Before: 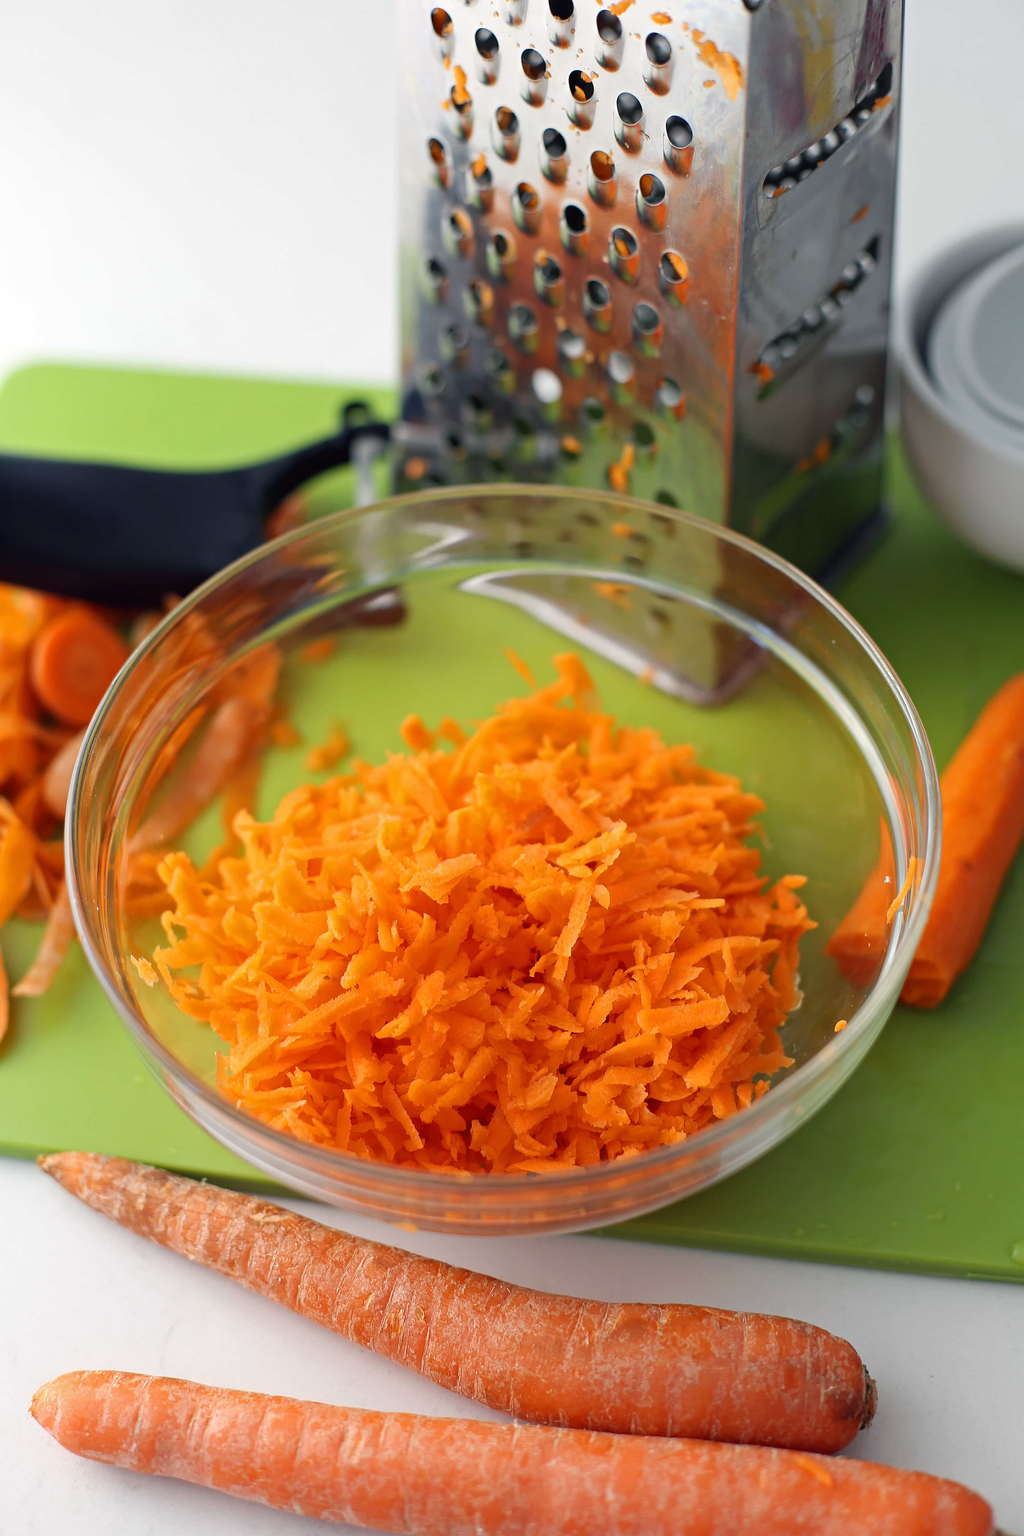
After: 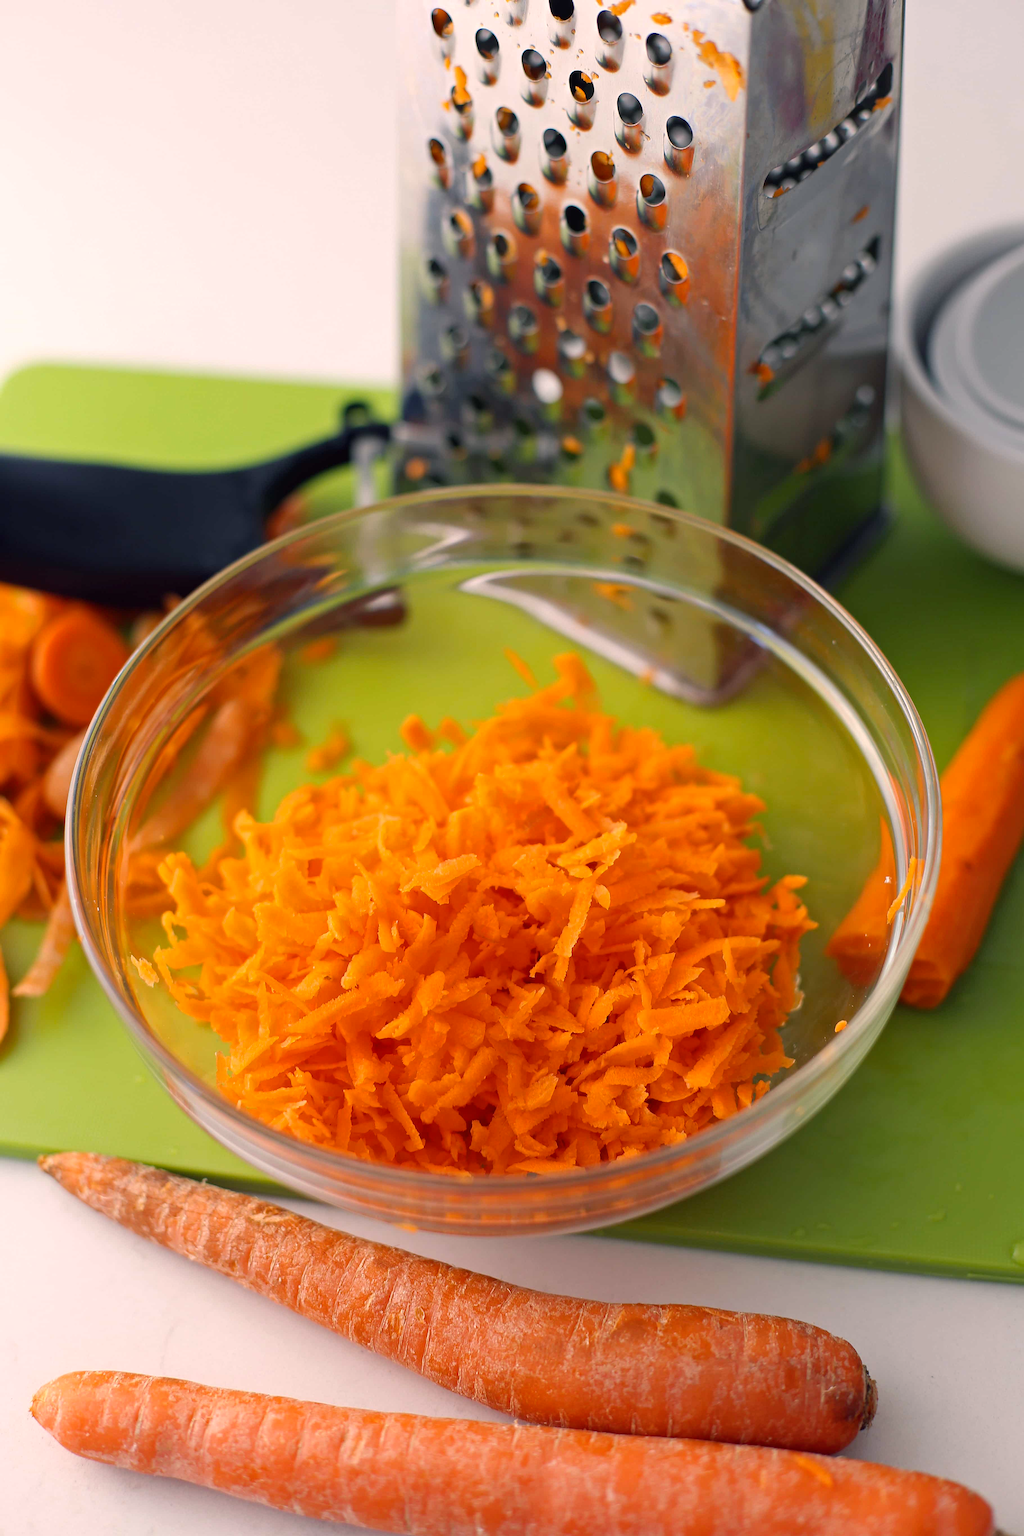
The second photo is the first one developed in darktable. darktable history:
color balance rgb: highlights gain › chroma 2.347%, highlights gain › hue 38.49°, perceptual saturation grading › global saturation 9.671%
